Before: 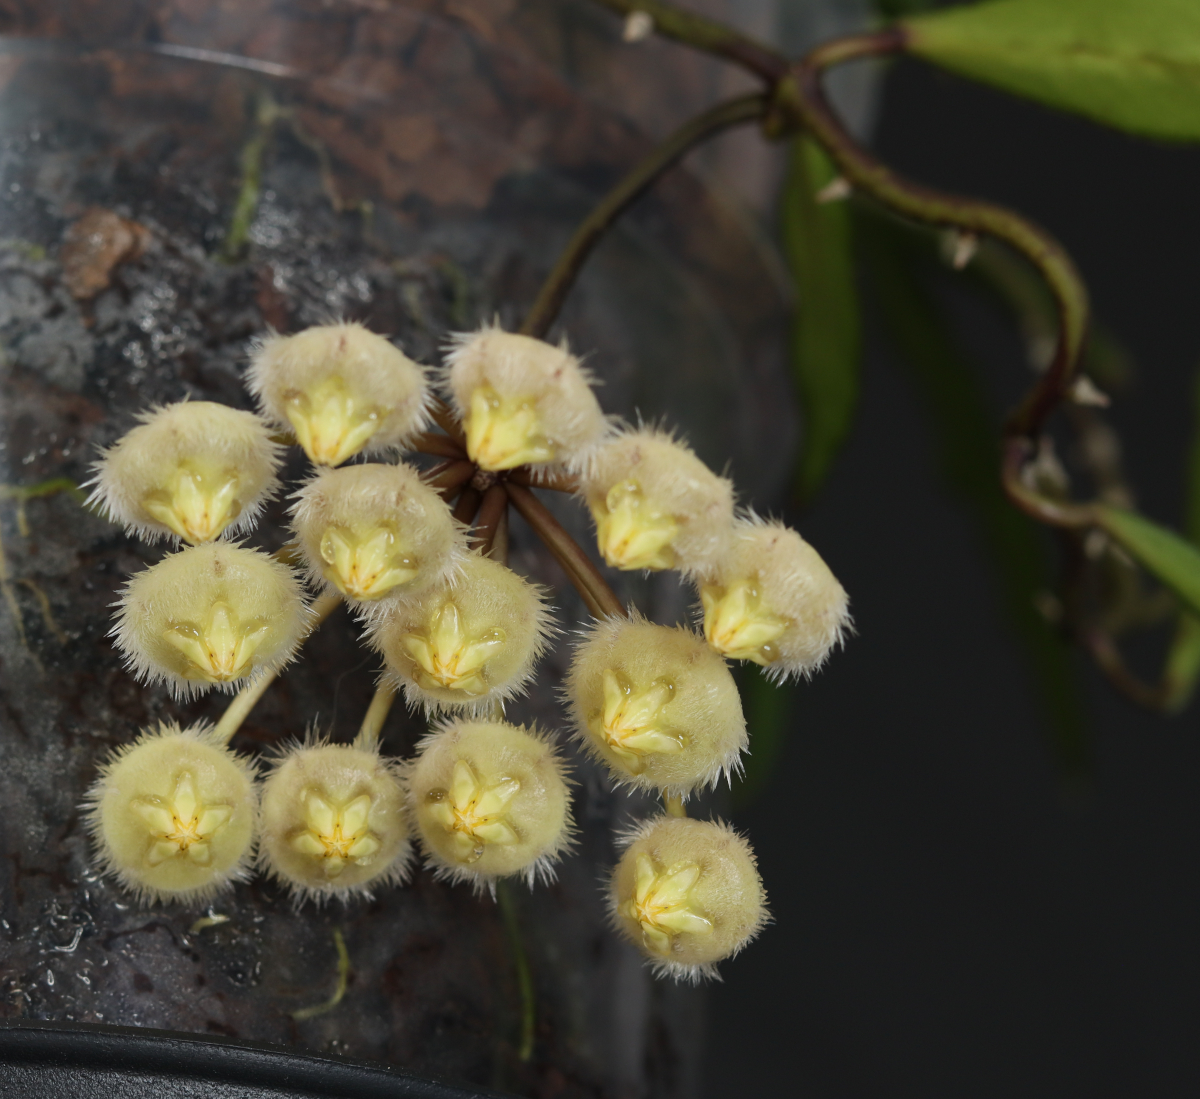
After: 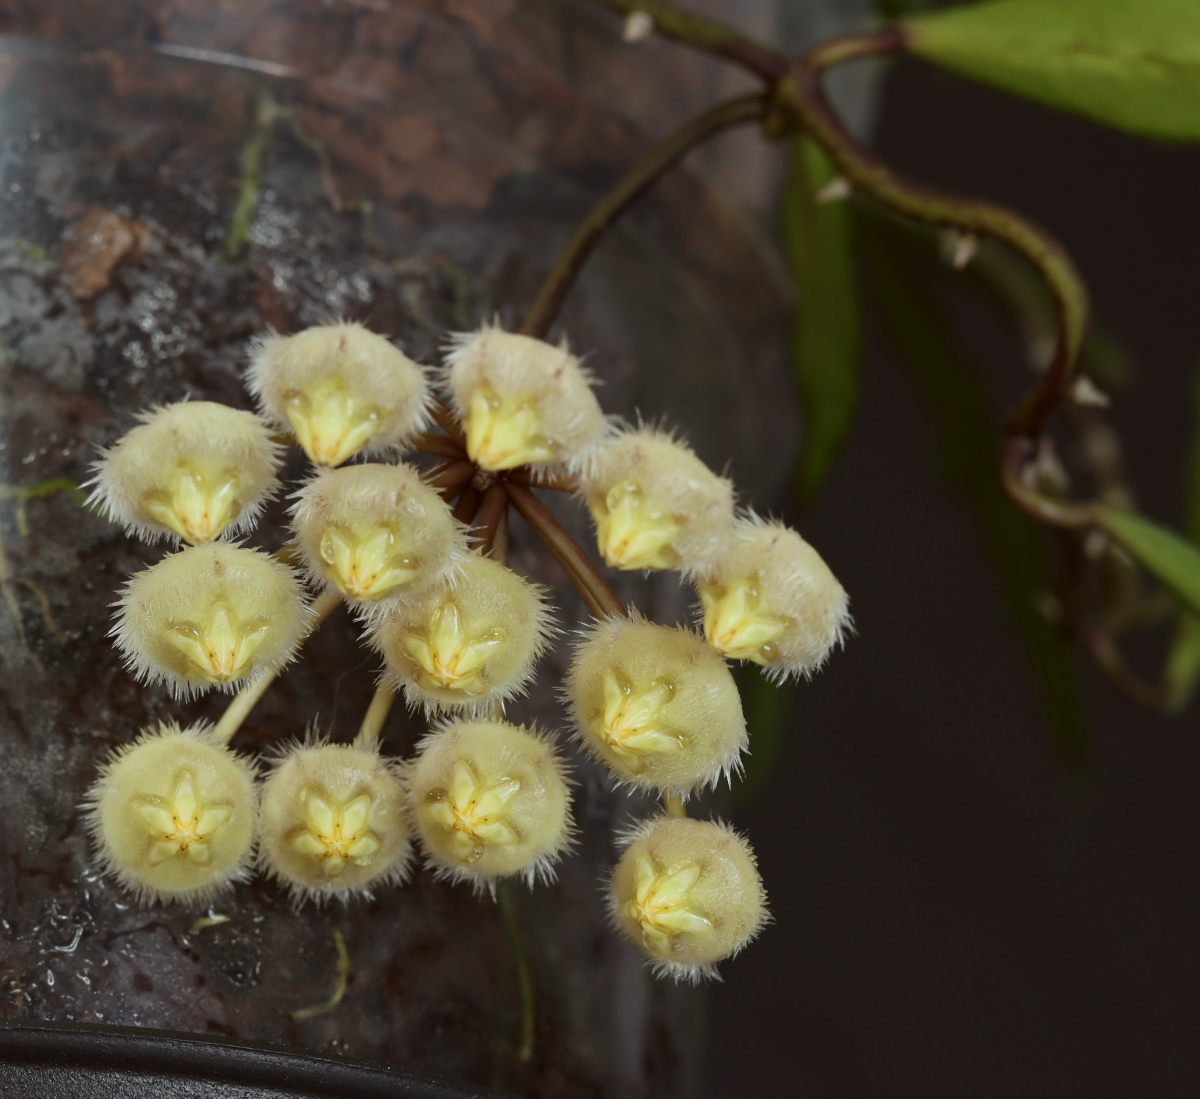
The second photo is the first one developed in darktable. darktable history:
color correction: highlights a* -4.97, highlights b* -3.89, shadows a* 3.98, shadows b* 4.24
